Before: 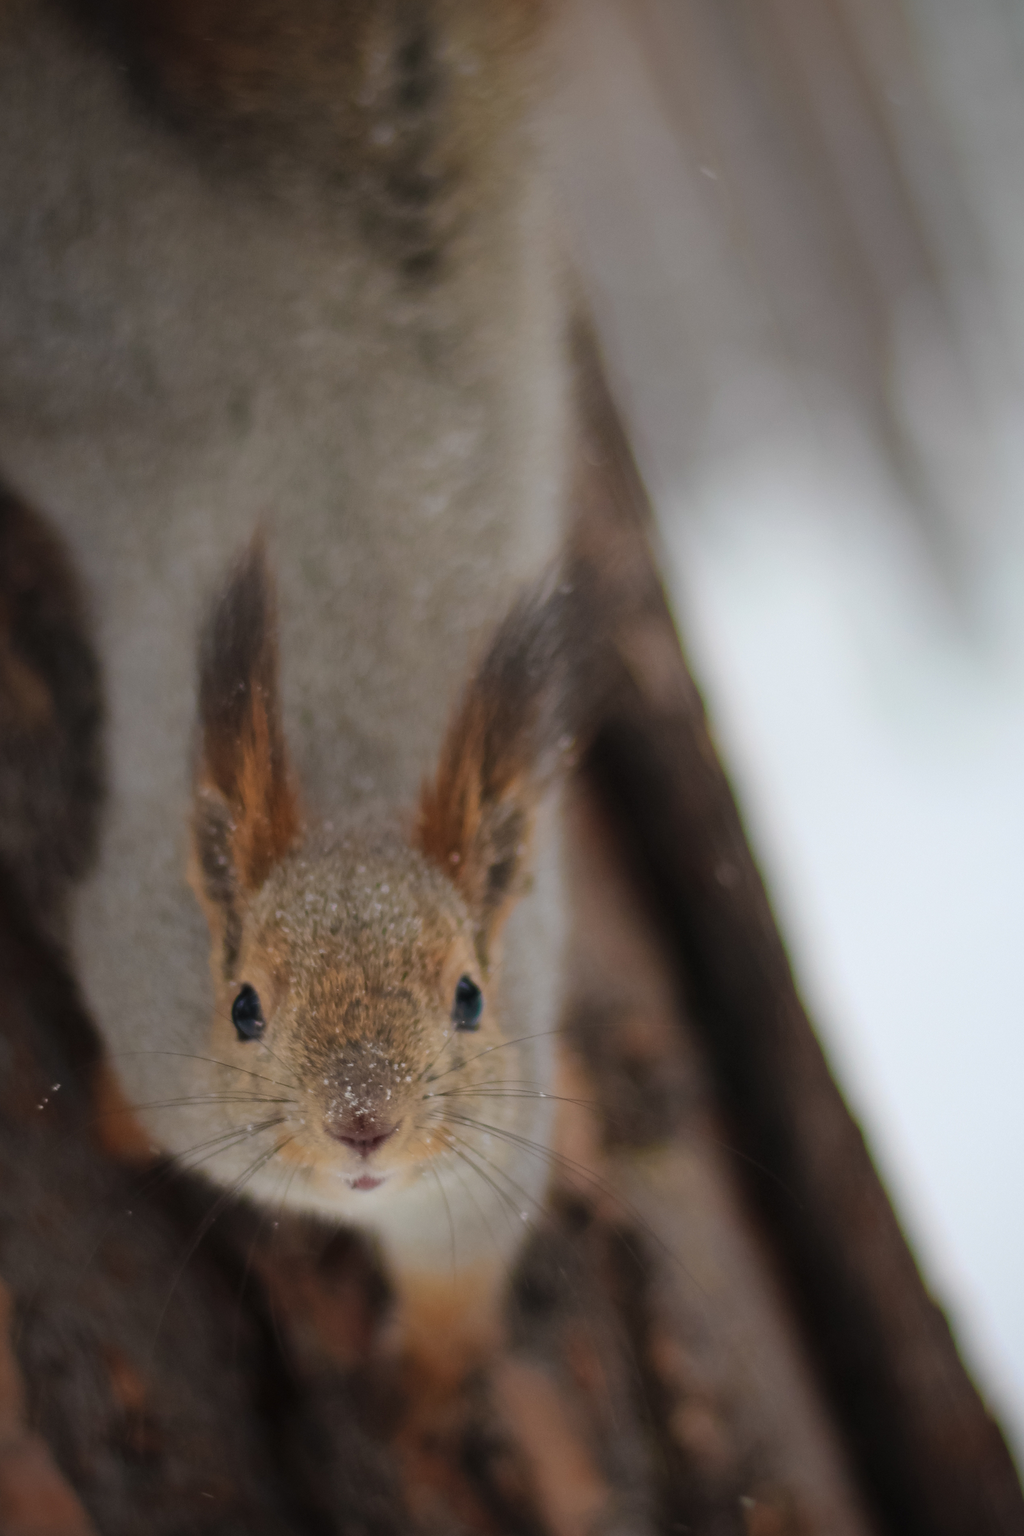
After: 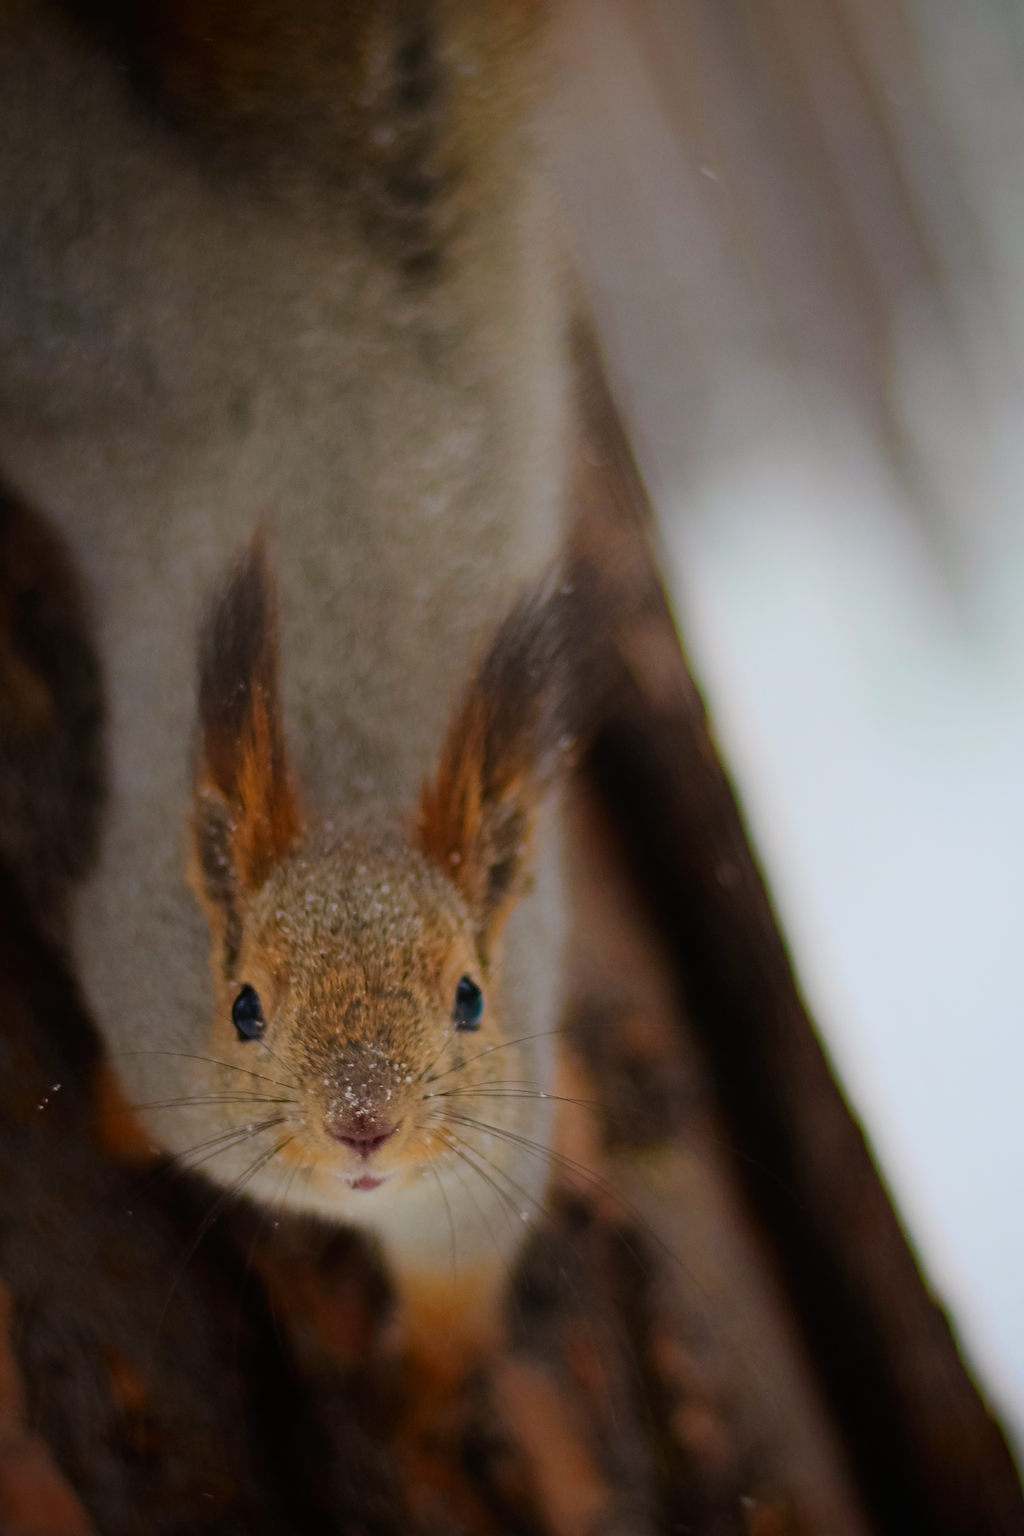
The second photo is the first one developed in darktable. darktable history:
filmic rgb: black relative exposure -7.98 EV, white relative exposure 3.87 EV, hardness 4.3, color science v6 (2022)
haze removal: compatibility mode true, adaptive false
contrast equalizer: octaves 7, y [[0.439, 0.44, 0.442, 0.457, 0.493, 0.498], [0.5 ×6], [0.5 ×6], [0 ×6], [0 ×6]]
contrast brightness saturation: contrast 0.174, saturation 0.303
